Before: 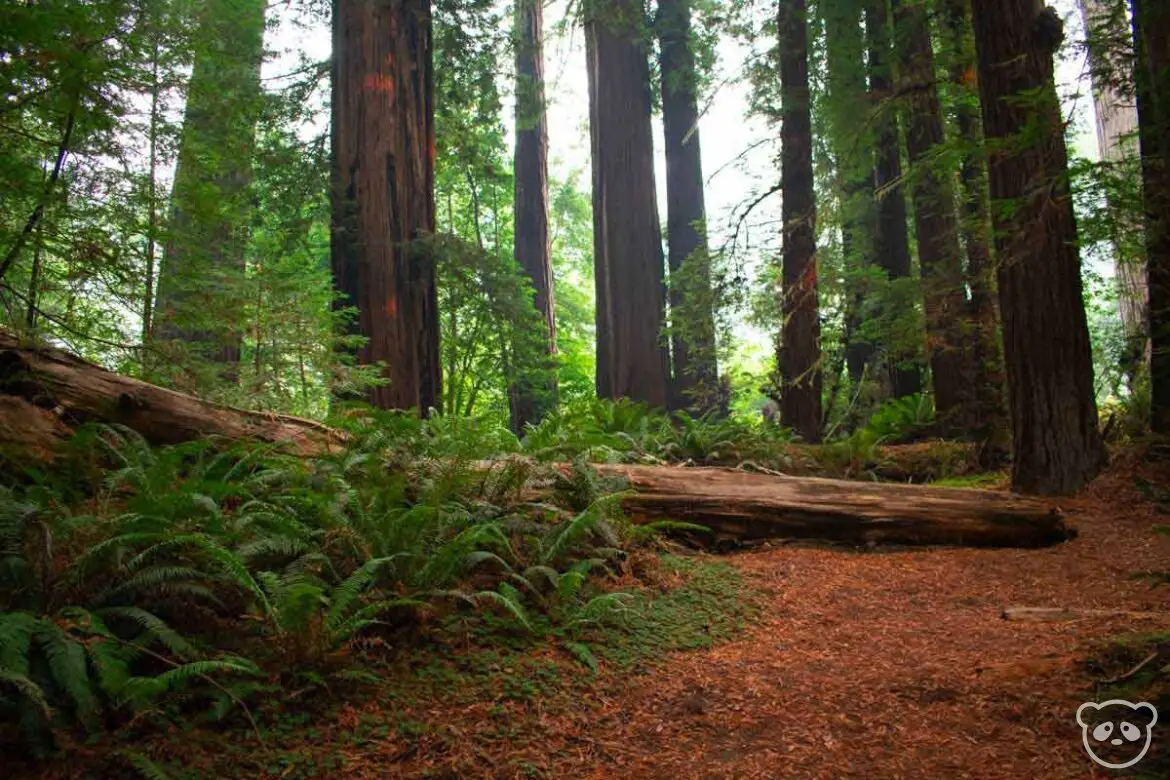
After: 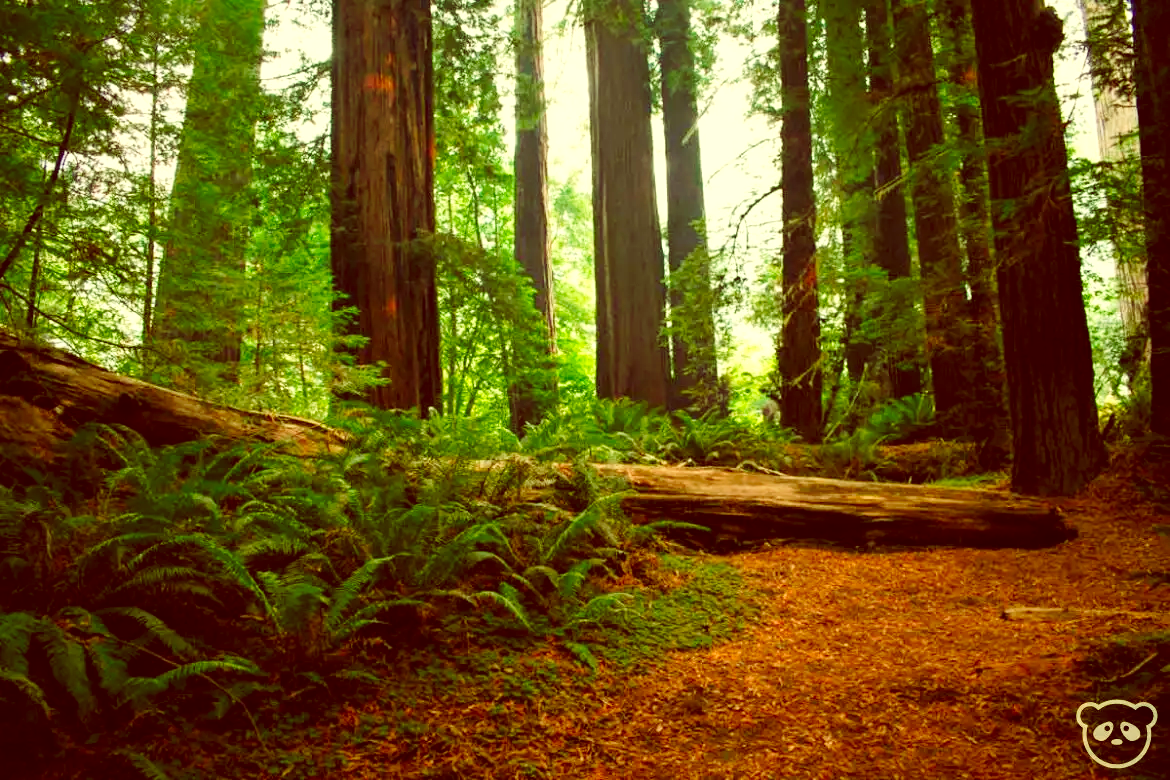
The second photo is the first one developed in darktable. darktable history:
exposure: black level correction 0, exposure 0.4 EV, compensate exposure bias true, compensate highlight preservation false
tone curve: curves: ch0 [(0, 0) (0.003, 0.008) (0.011, 0.017) (0.025, 0.027) (0.044, 0.043) (0.069, 0.059) (0.1, 0.086) (0.136, 0.112) (0.177, 0.152) (0.224, 0.203) (0.277, 0.277) (0.335, 0.346) (0.399, 0.439) (0.468, 0.527) (0.543, 0.613) (0.623, 0.693) (0.709, 0.787) (0.801, 0.863) (0.898, 0.927) (1, 1)], preserve colors none
color balance: lift [1, 1.015, 0.987, 0.985], gamma [1, 0.959, 1.042, 0.958], gain [0.927, 0.938, 1.072, 0.928], contrast 1.5%
tone equalizer: on, module defaults
white balance: red 1.123, blue 0.83
